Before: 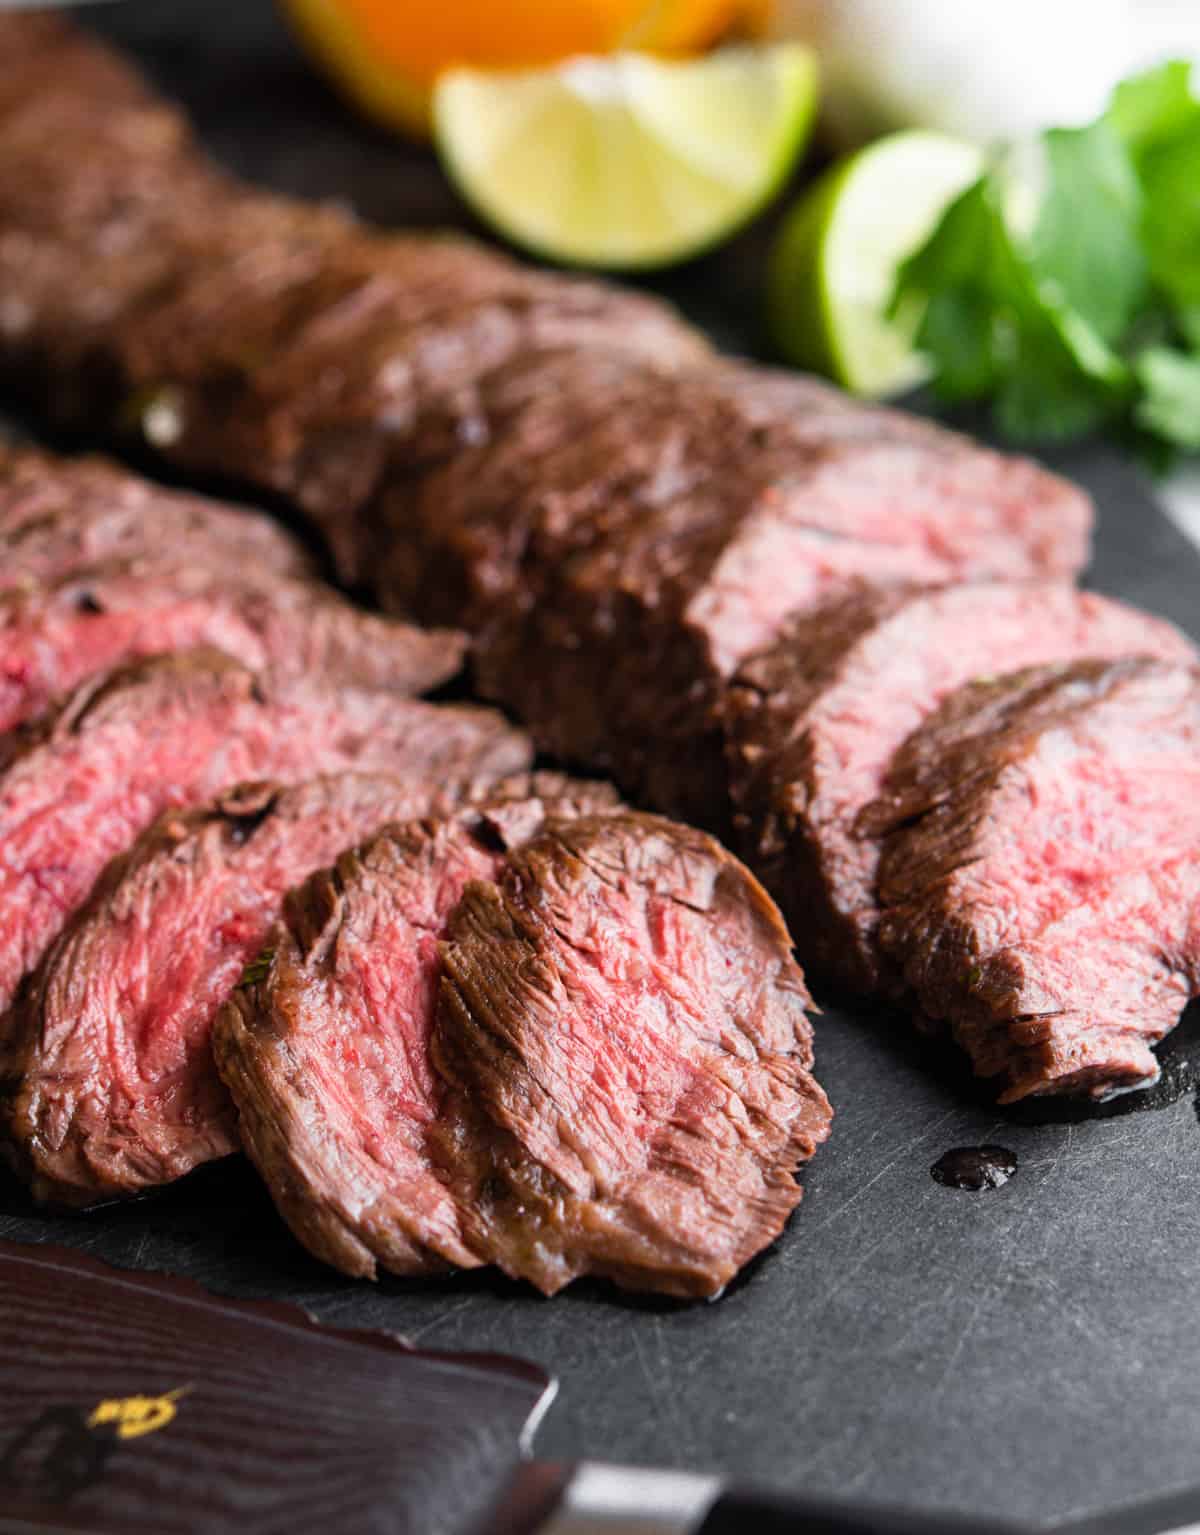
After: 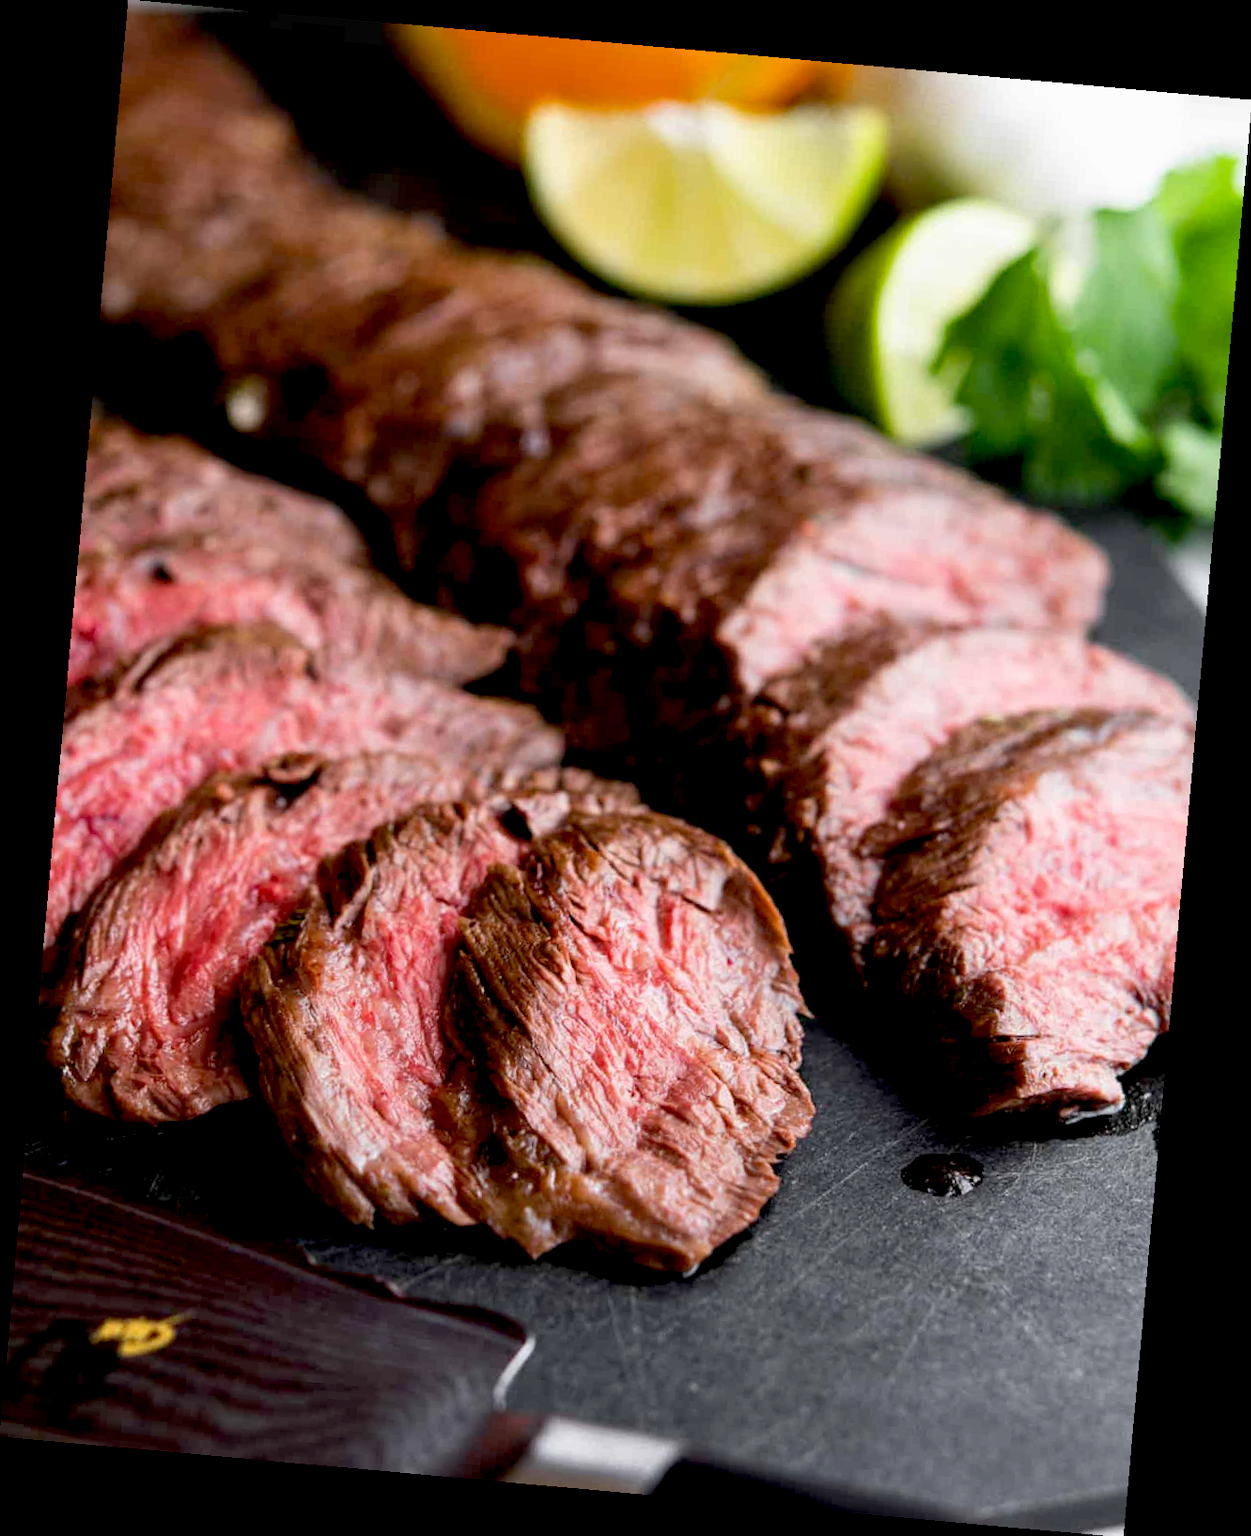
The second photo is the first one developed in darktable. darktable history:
tone equalizer: on, module defaults
exposure: black level correction 0.016, exposure -0.009 EV, compensate highlight preservation false
rotate and perspective: rotation 5.12°, automatic cropping off
